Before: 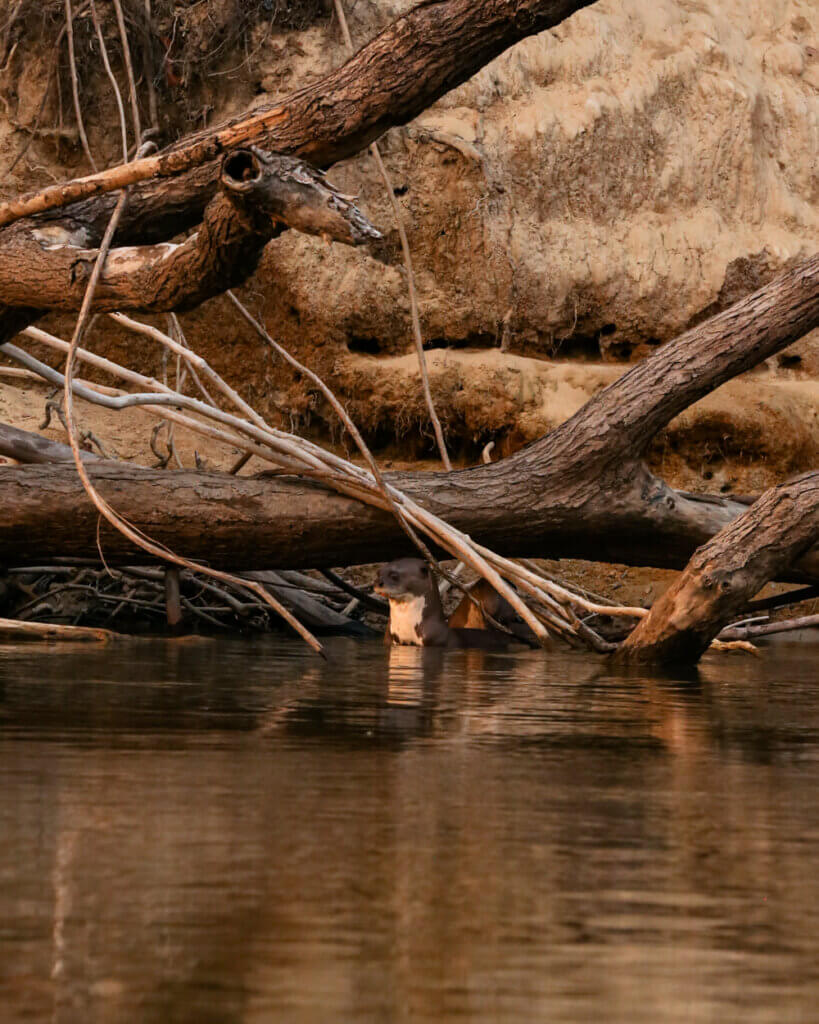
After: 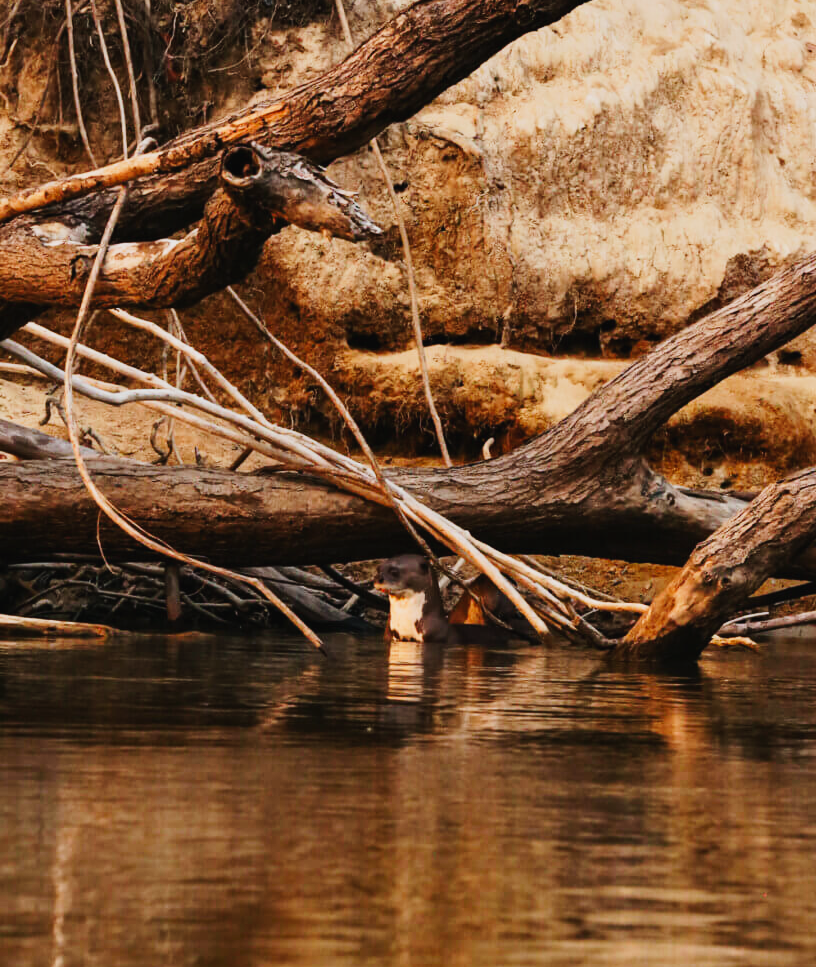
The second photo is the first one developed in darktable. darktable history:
crop: top 0.444%, right 0.266%, bottom 5.061%
tone curve: curves: ch0 [(0, 0.021) (0.104, 0.093) (0.236, 0.234) (0.456, 0.566) (0.647, 0.78) (0.864, 0.9) (1, 0.932)]; ch1 [(0, 0) (0.353, 0.344) (0.43, 0.401) (0.479, 0.476) (0.502, 0.504) (0.544, 0.534) (0.566, 0.566) (0.612, 0.621) (0.657, 0.679) (1, 1)]; ch2 [(0, 0) (0.34, 0.314) (0.434, 0.43) (0.5, 0.498) (0.528, 0.536) (0.56, 0.576) (0.595, 0.638) (0.644, 0.729) (1, 1)], preserve colors none
